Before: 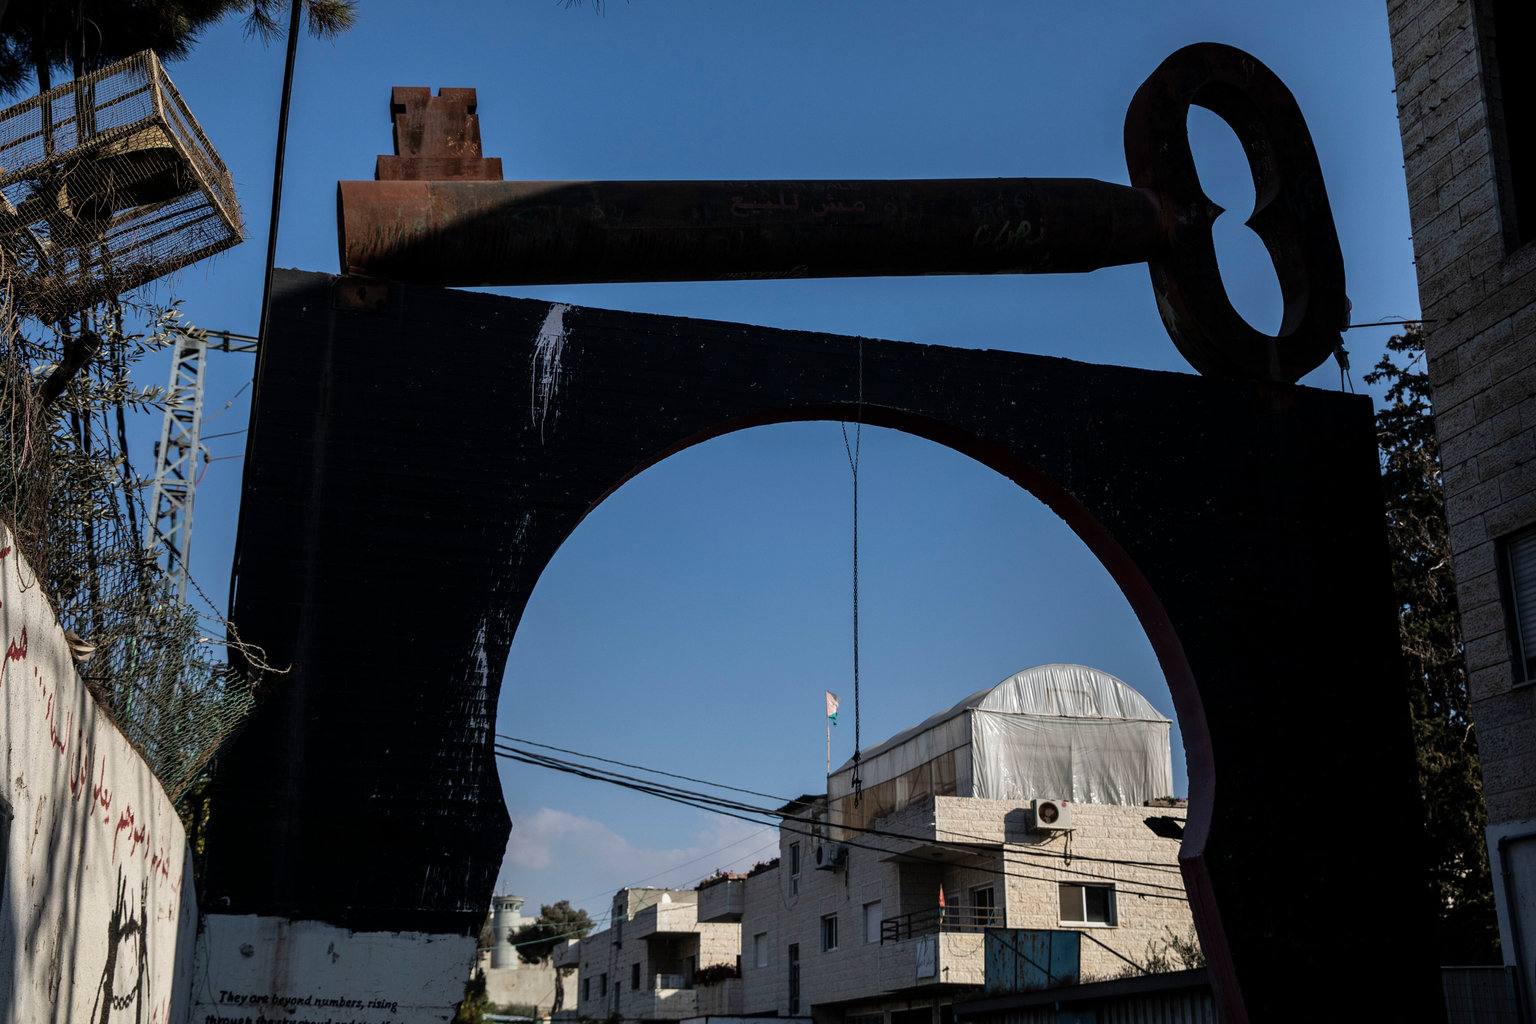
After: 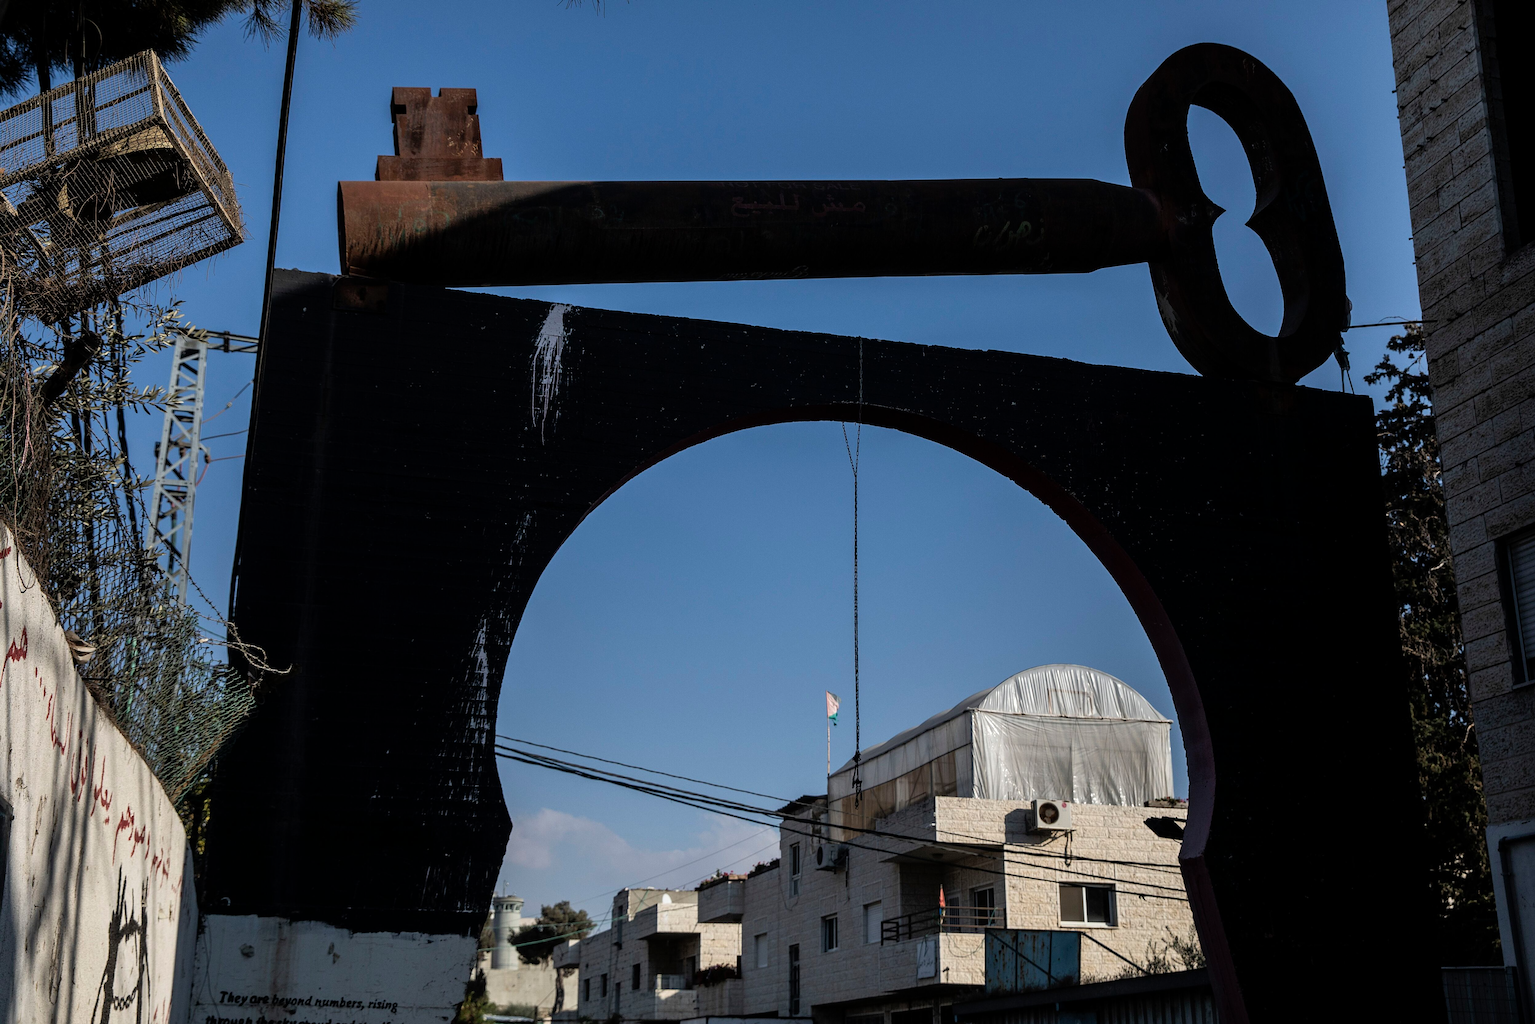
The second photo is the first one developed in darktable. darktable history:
tone equalizer: -8 EV -0.548 EV, edges refinement/feathering 500, mask exposure compensation -1.57 EV, preserve details no
sharpen: amount 0.212
